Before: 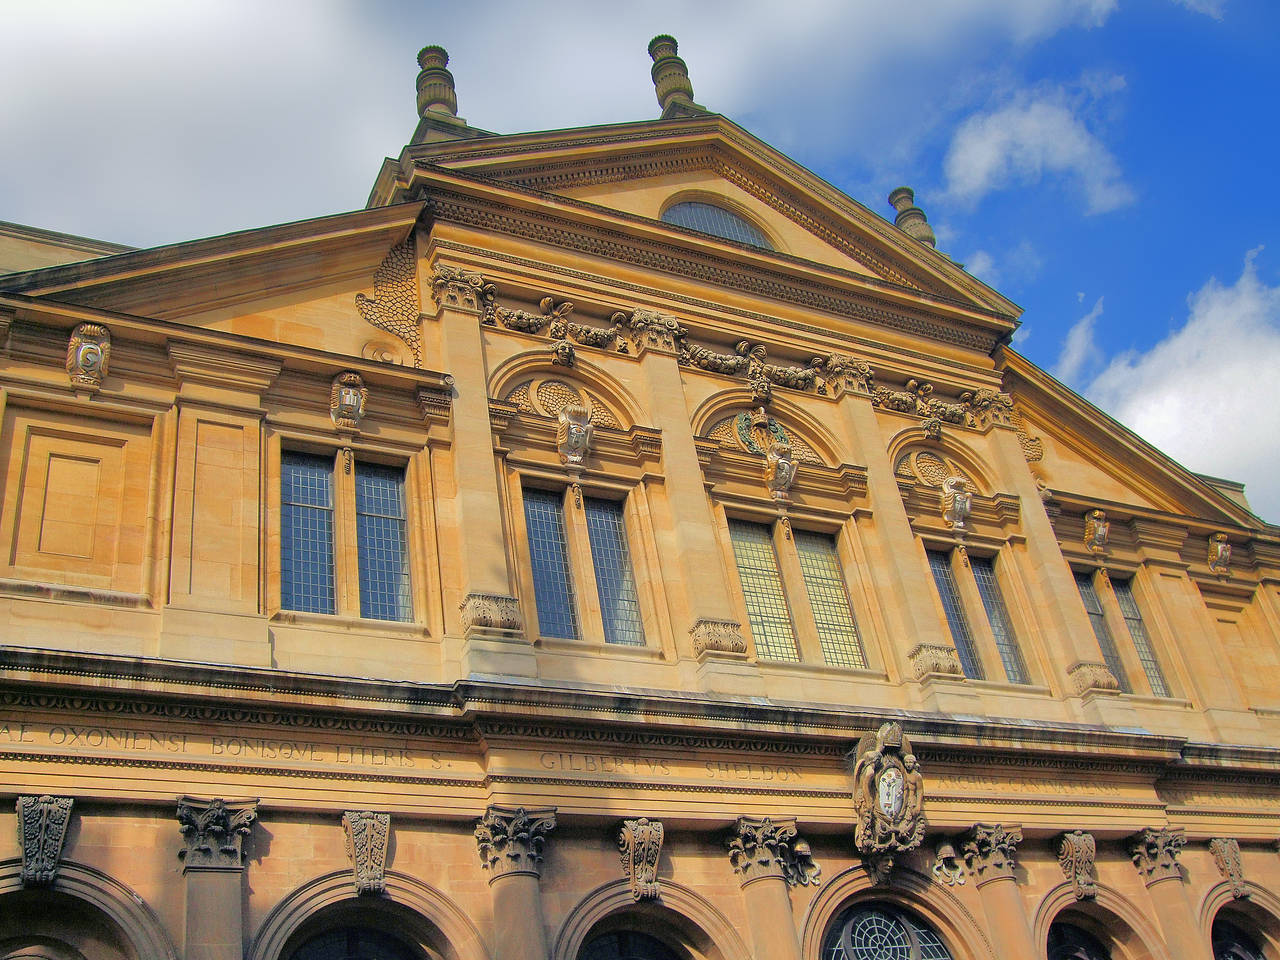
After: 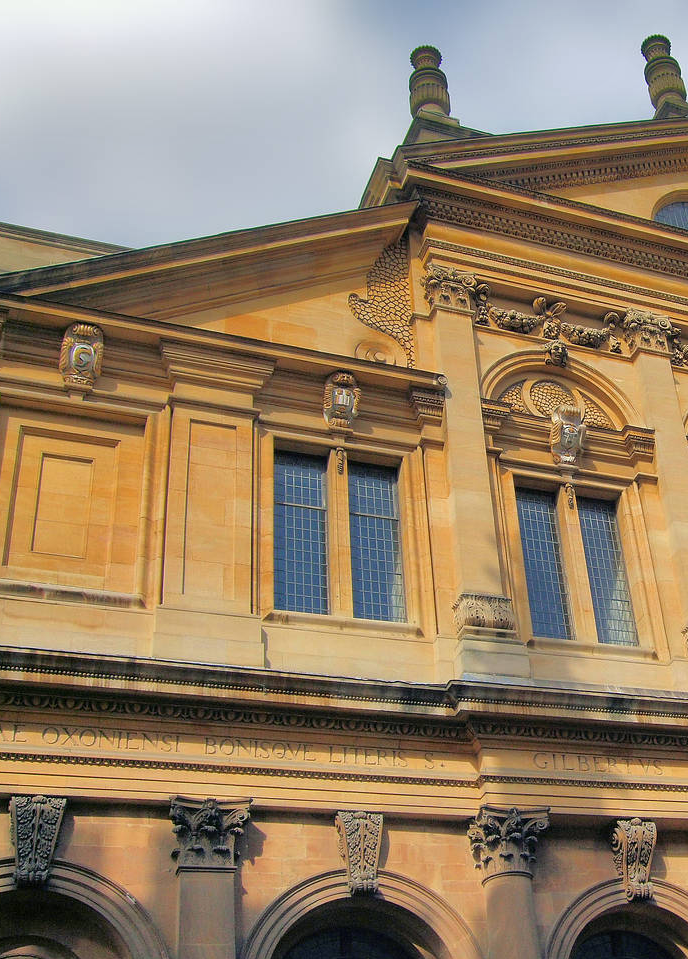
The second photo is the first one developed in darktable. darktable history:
crop: left 0.587%, right 45.588%, bottom 0.086%
tone equalizer: on, module defaults
